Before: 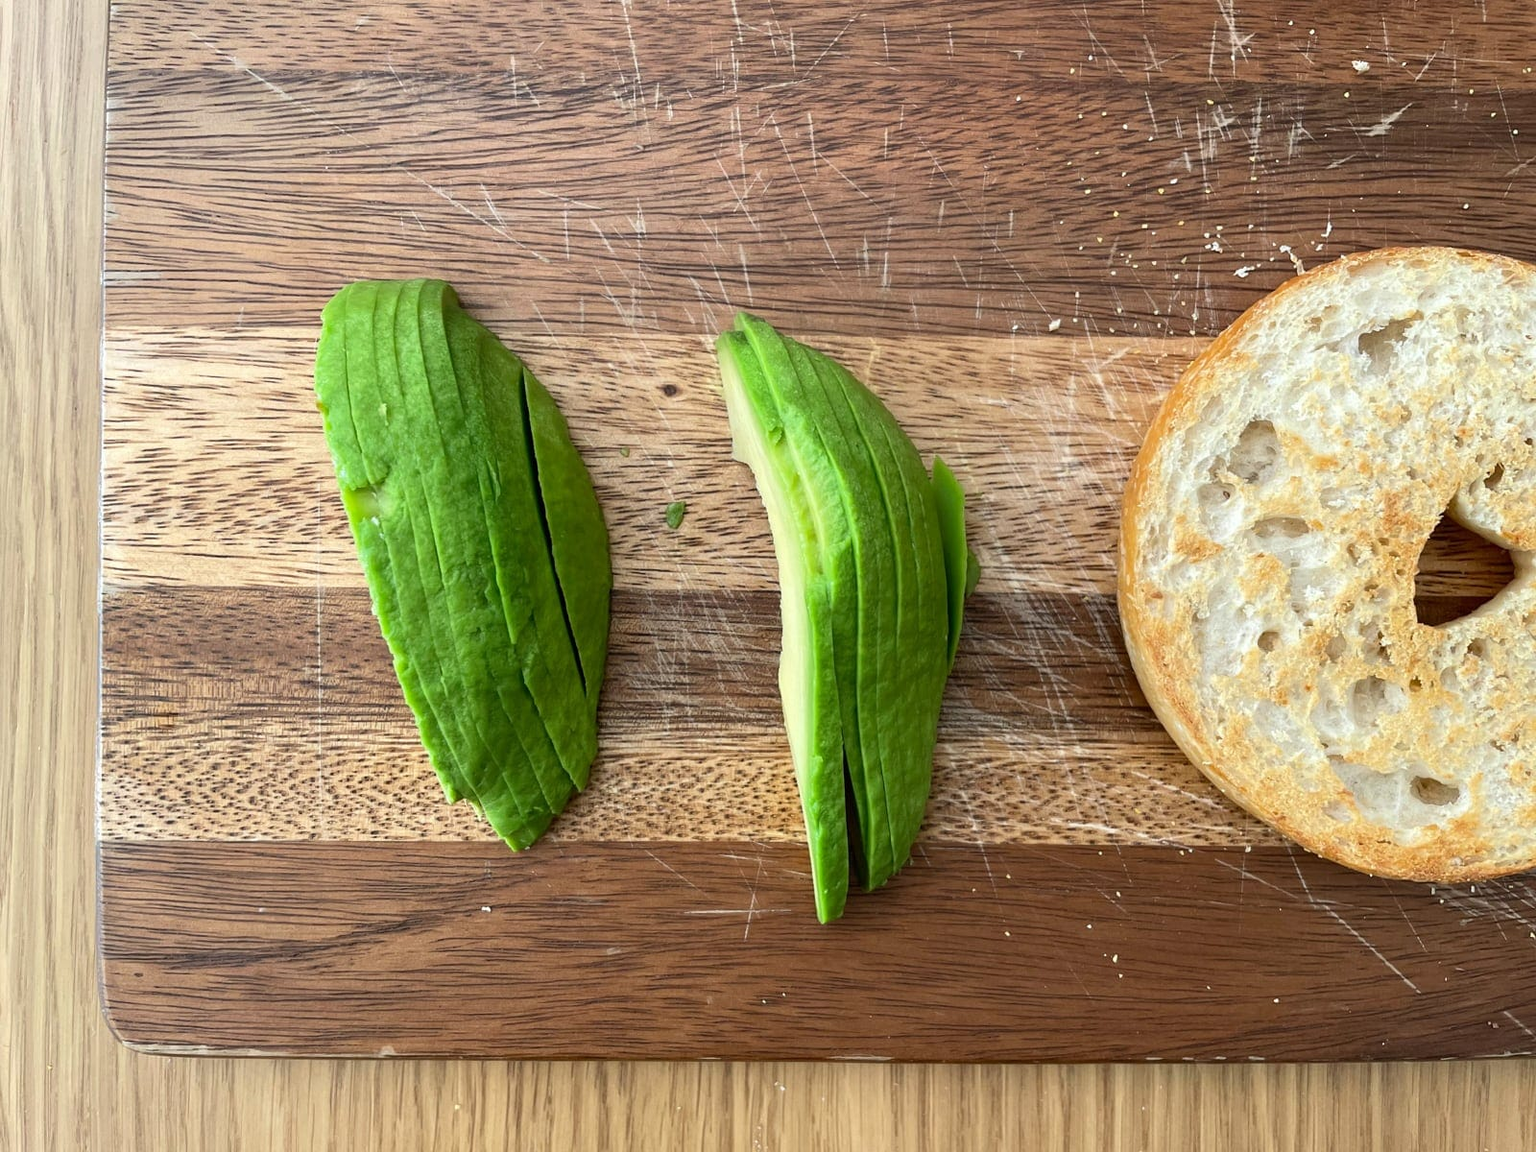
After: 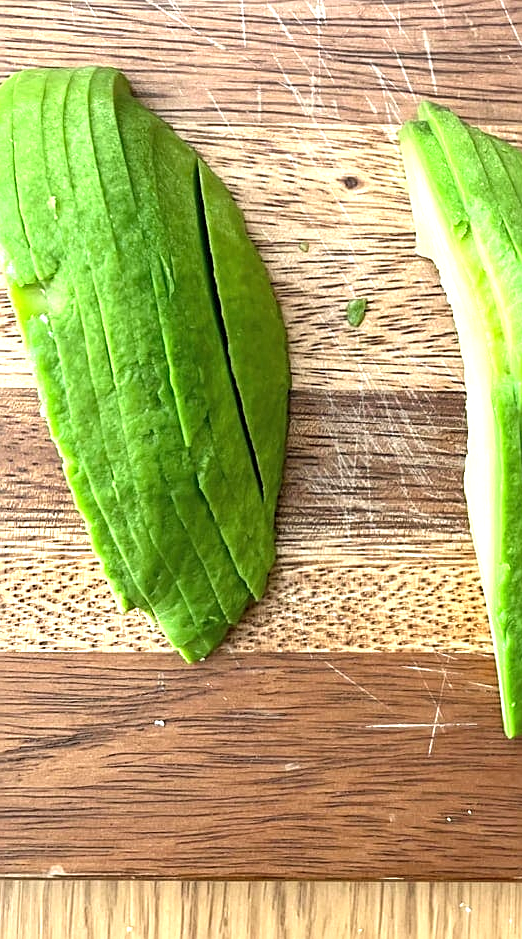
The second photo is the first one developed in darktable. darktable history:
crop and rotate: left 21.716%, top 18.725%, right 45.604%, bottom 2.978%
exposure: black level correction -0.001, exposure 0.909 EV, compensate exposure bias true, compensate highlight preservation false
sharpen: on, module defaults
